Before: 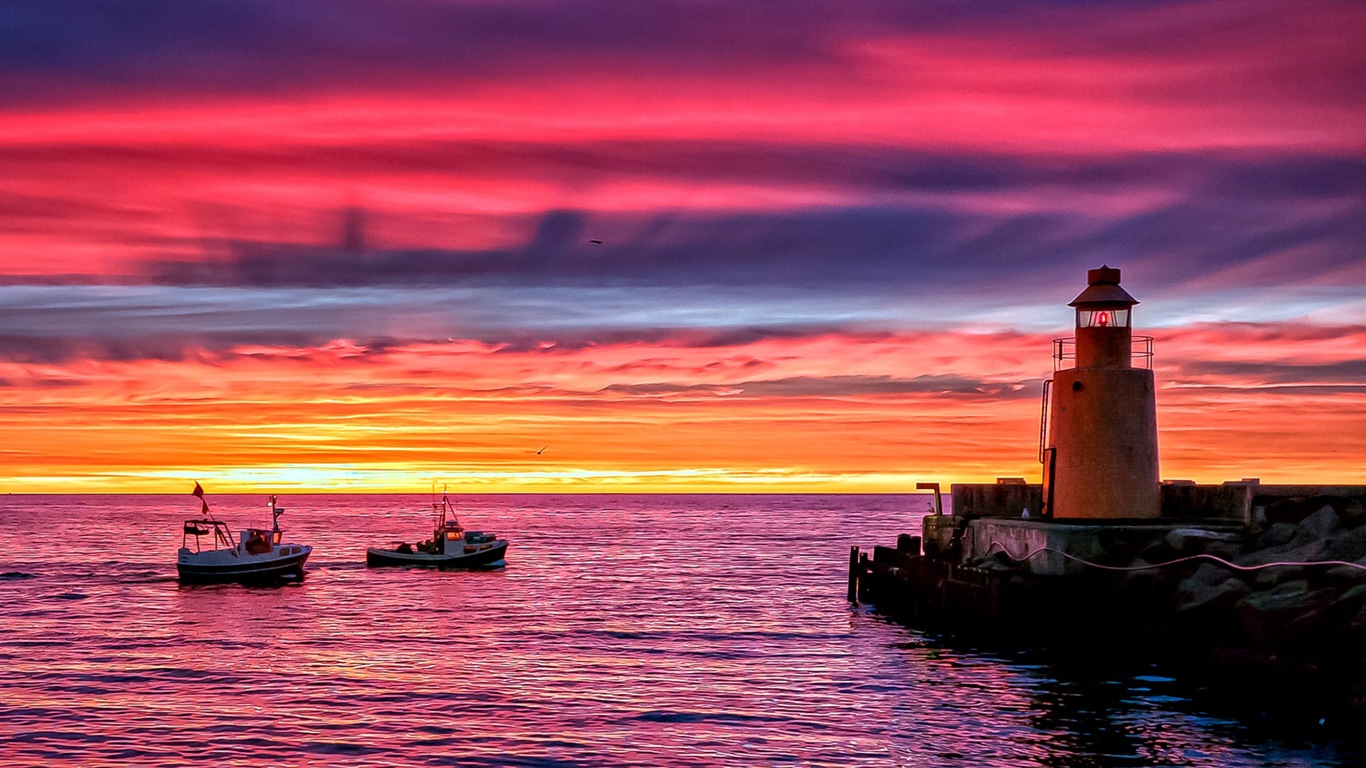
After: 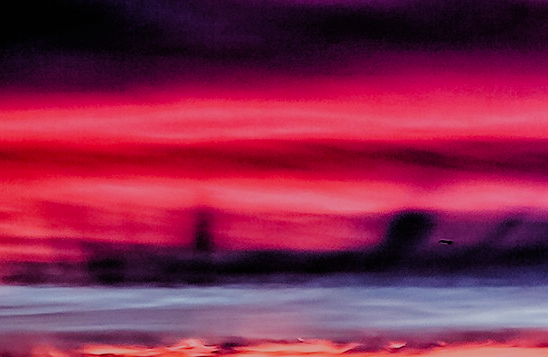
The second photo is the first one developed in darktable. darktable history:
filmic rgb: black relative exposure -2.97 EV, white relative exposure 4.56 EV, hardness 1.71, contrast 1.265, add noise in highlights 0.001, preserve chrominance no, color science v3 (2019), use custom middle-gray values true, contrast in highlights soft
crop and rotate: left 11.042%, top 0.092%, right 48.838%, bottom 53.336%
